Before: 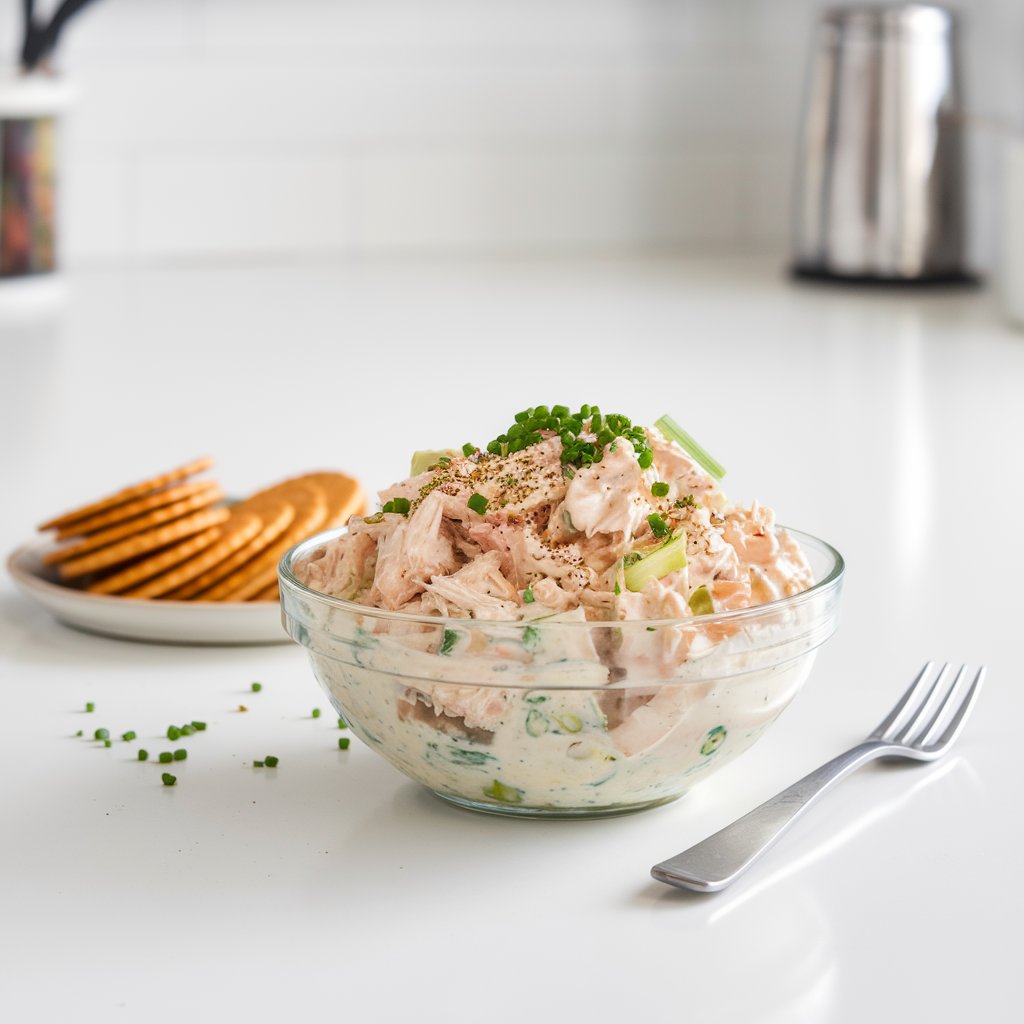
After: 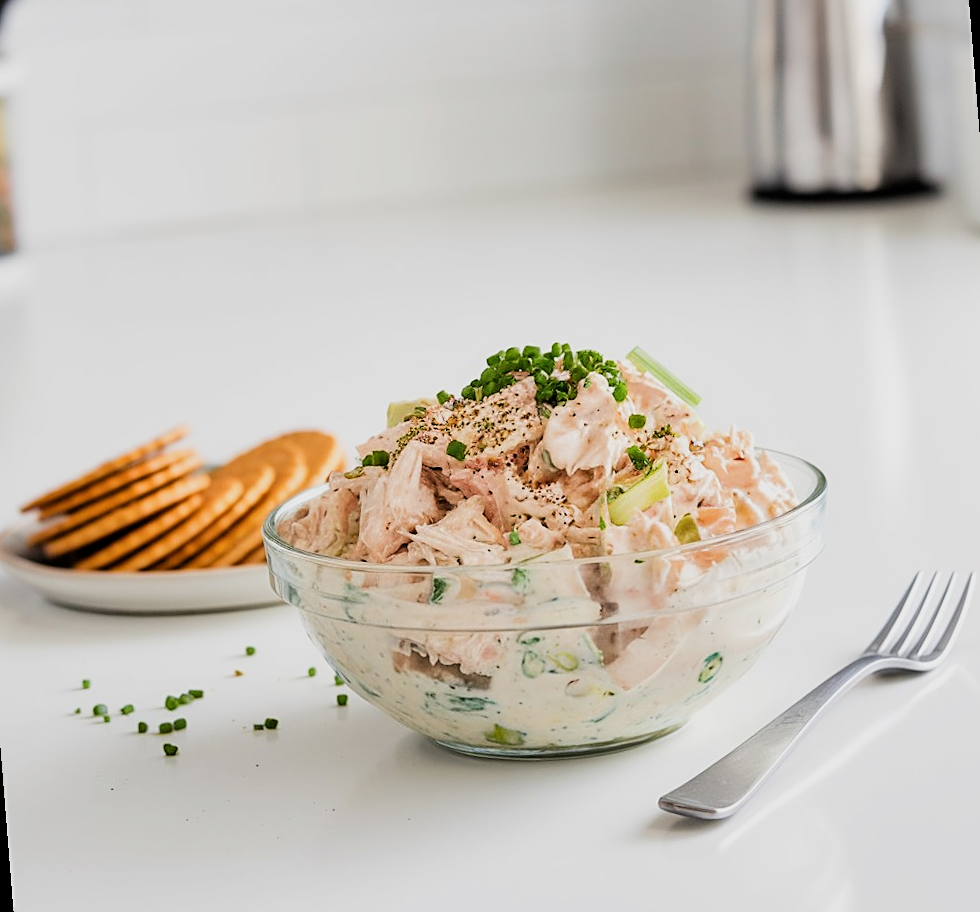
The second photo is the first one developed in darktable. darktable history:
filmic rgb: black relative exposure -5 EV, white relative exposure 3.5 EV, hardness 3.19, contrast 1.2, highlights saturation mix -30%
sharpen: on, module defaults
rotate and perspective: rotation -4.57°, crop left 0.054, crop right 0.944, crop top 0.087, crop bottom 0.914
